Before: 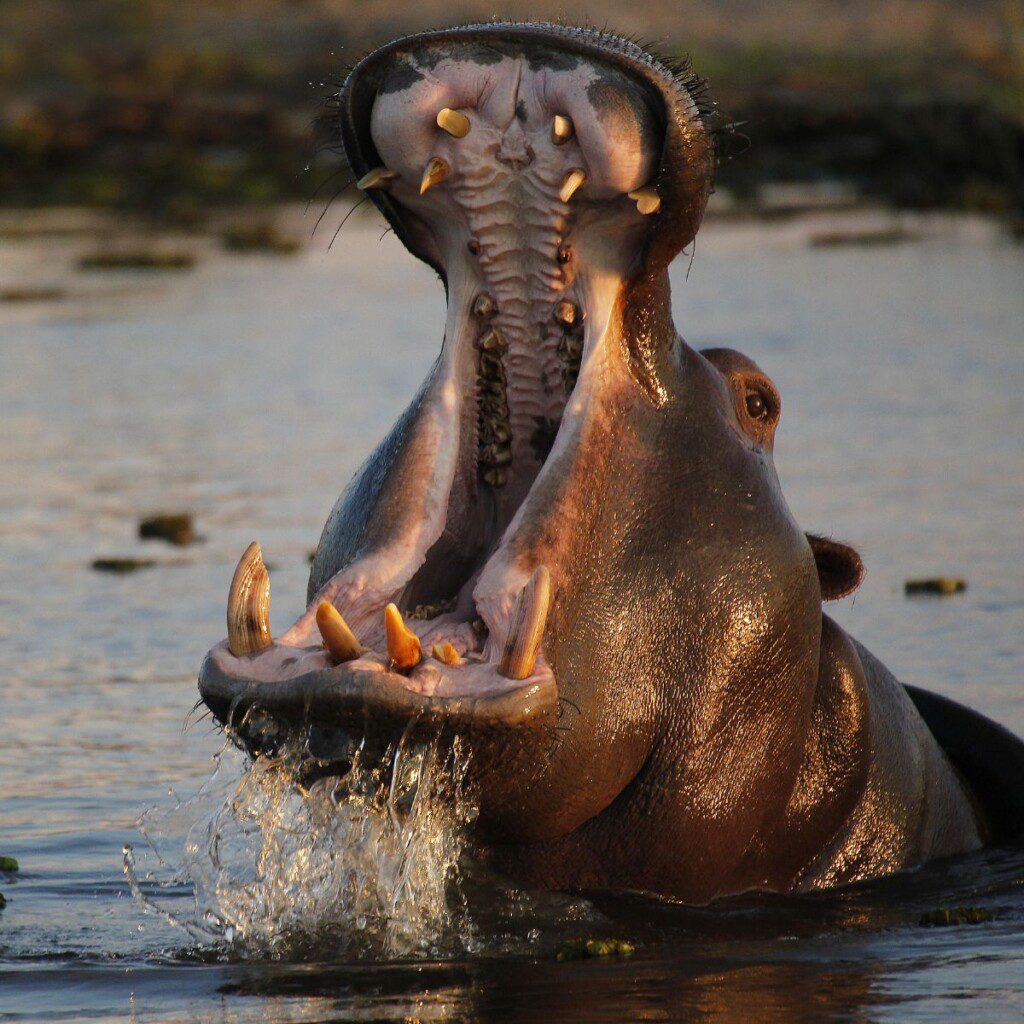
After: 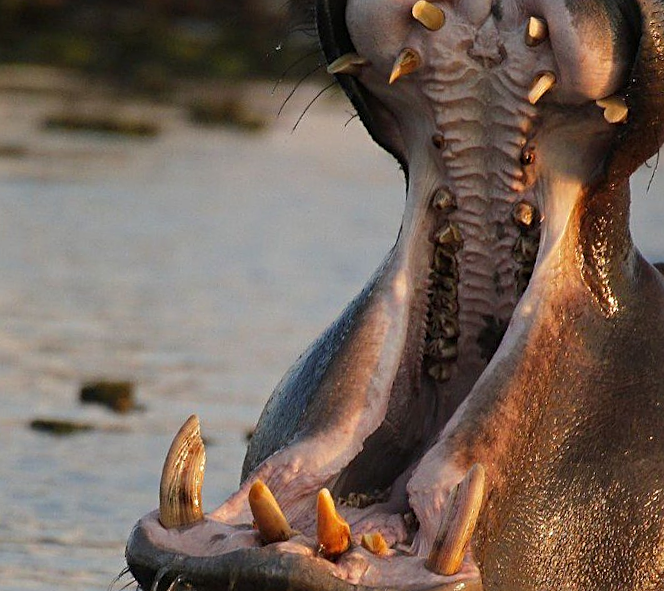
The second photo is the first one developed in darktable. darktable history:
sharpen: on, module defaults
crop and rotate: angle -4.99°, left 2.122%, top 6.945%, right 27.566%, bottom 30.519%
